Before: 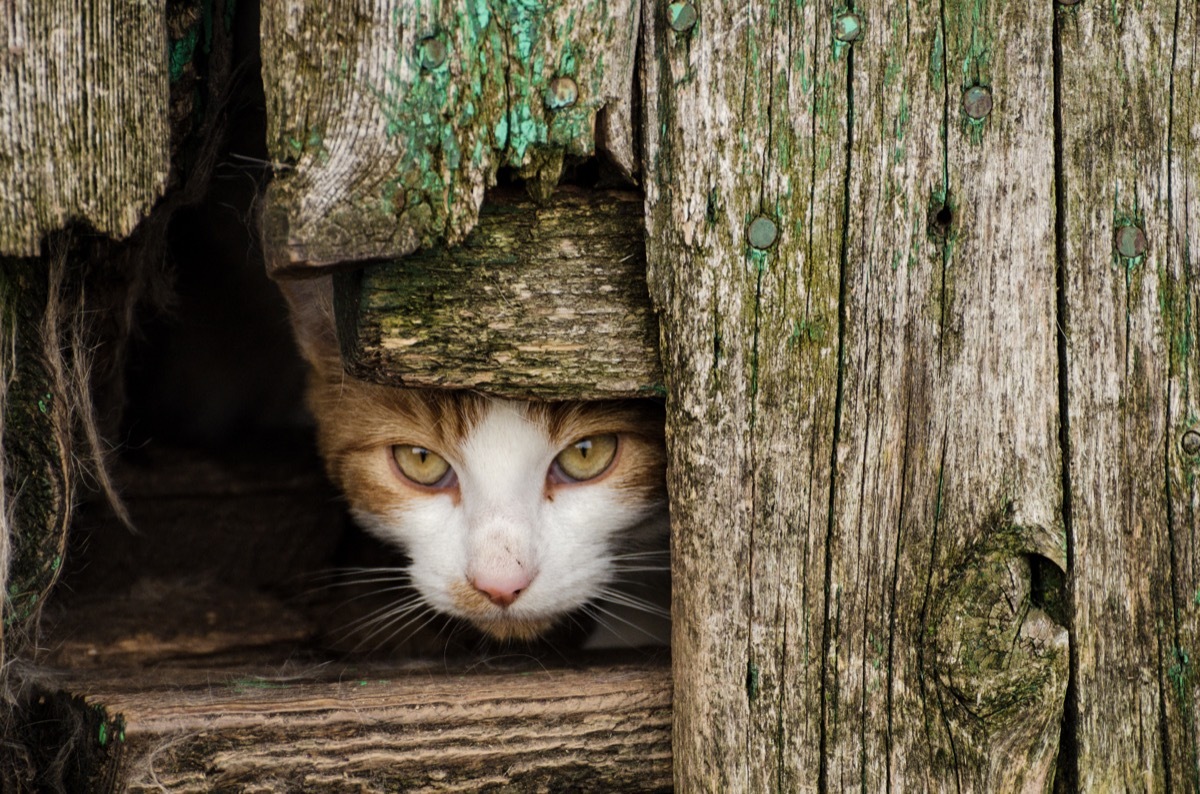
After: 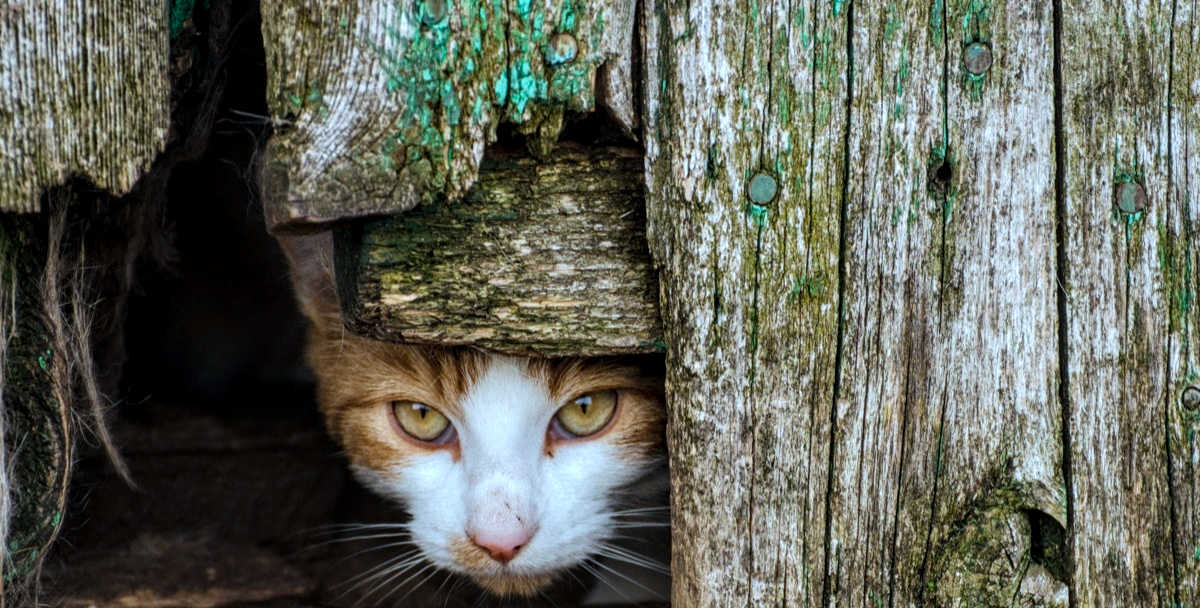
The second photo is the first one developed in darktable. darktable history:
local contrast: on, module defaults
color balance rgb: linear chroma grading › global chroma 3.45%, perceptual saturation grading › global saturation 11.24%, perceptual brilliance grading › global brilliance 3.04%, global vibrance 2.8%
crop: top 5.667%, bottom 17.637%
color calibration: output R [1.063, -0.012, -0.003, 0], output G [0, 1.022, 0.021, 0], output B [-0.079, 0.047, 1, 0], illuminant custom, x 0.389, y 0.387, temperature 3838.64 K
